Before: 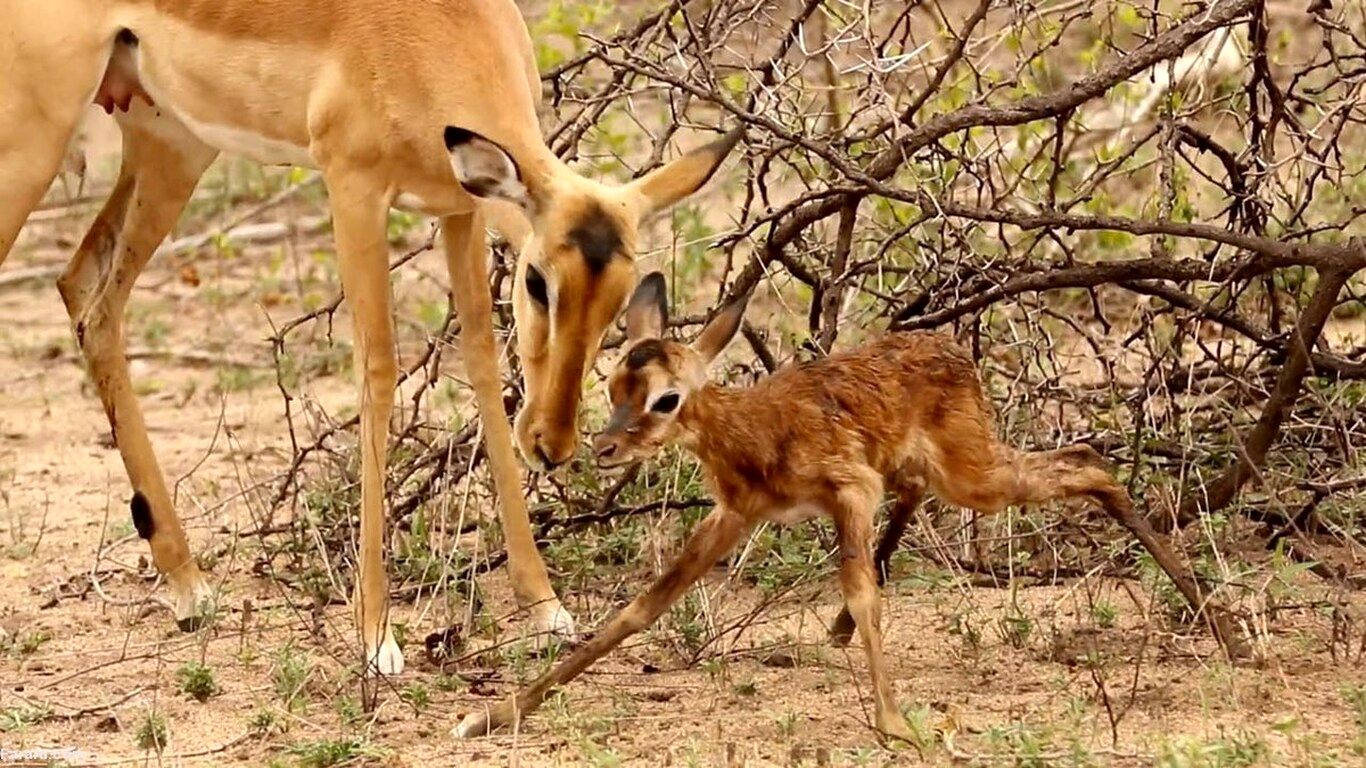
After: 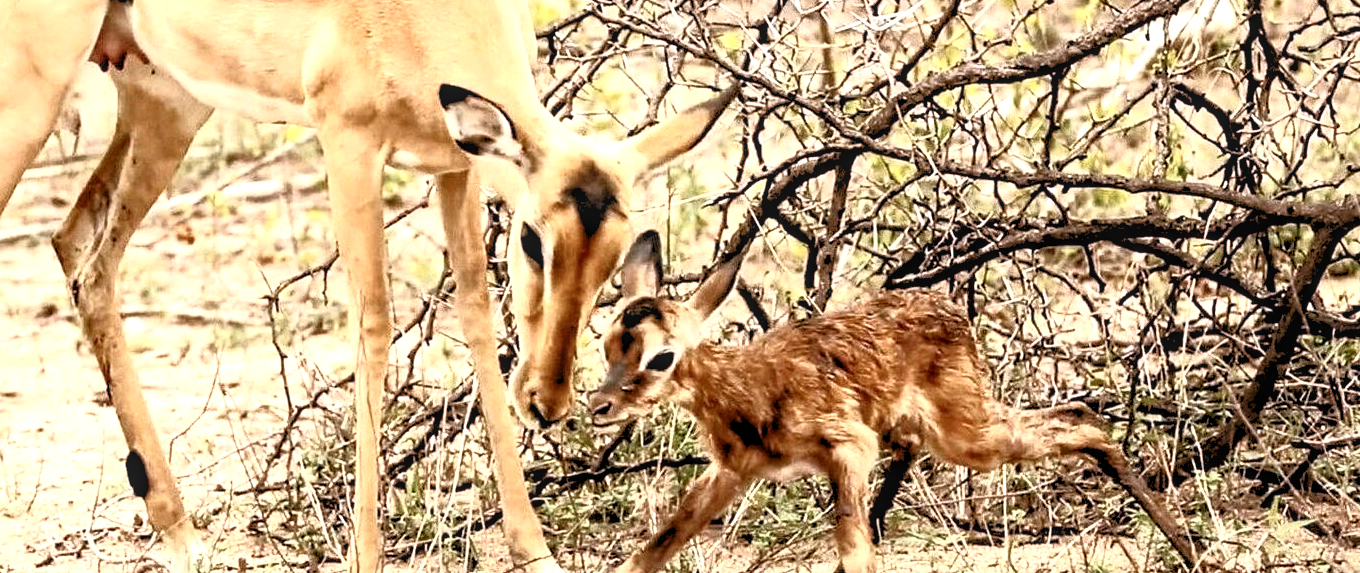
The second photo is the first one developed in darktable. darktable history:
levels: levels [0.093, 0.434, 0.988]
rgb curve: curves: ch0 [(0, 0) (0.415, 0.237) (1, 1)]
crop: left 0.387%, top 5.469%, bottom 19.809%
local contrast: on, module defaults
exposure: black level correction 0, exposure 1 EV, compensate highlight preservation false
contrast brightness saturation: contrast 0.25, saturation -0.31
